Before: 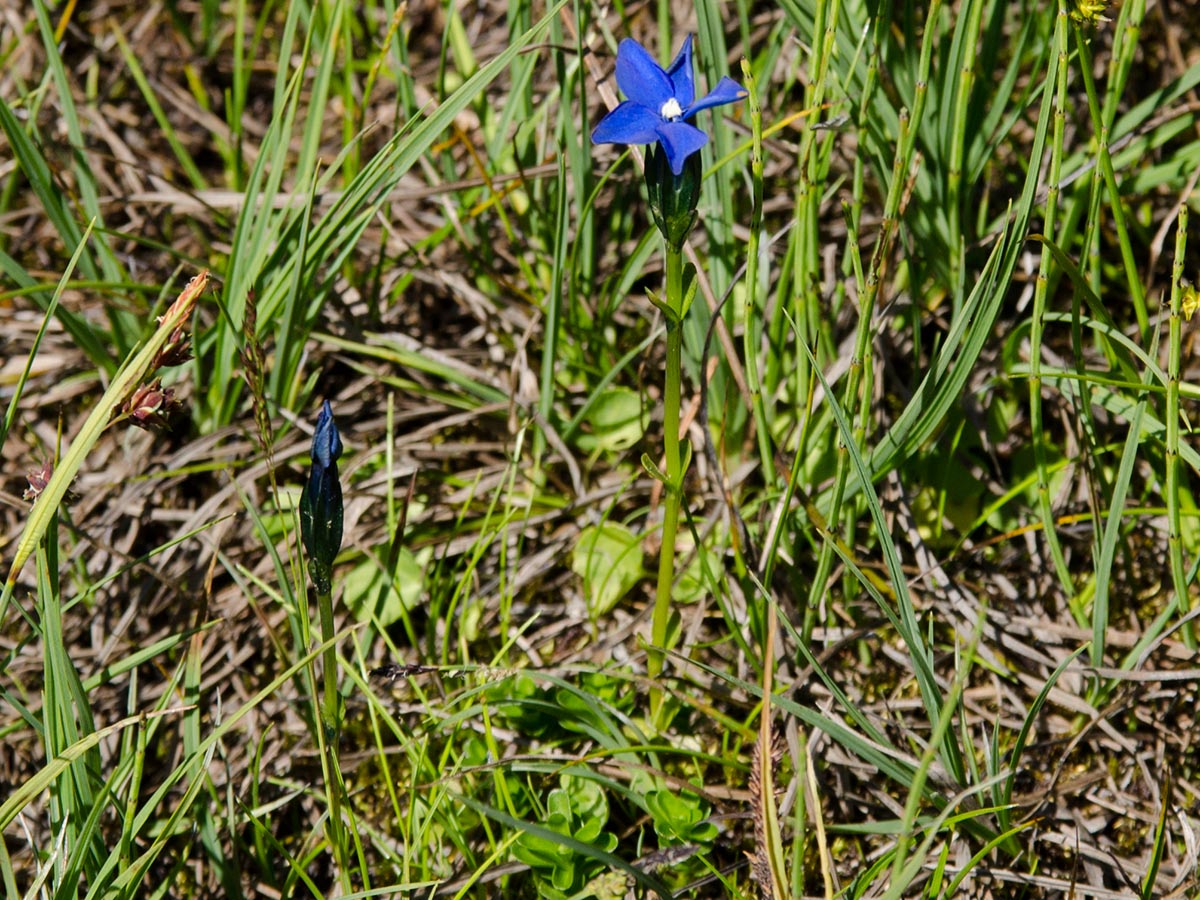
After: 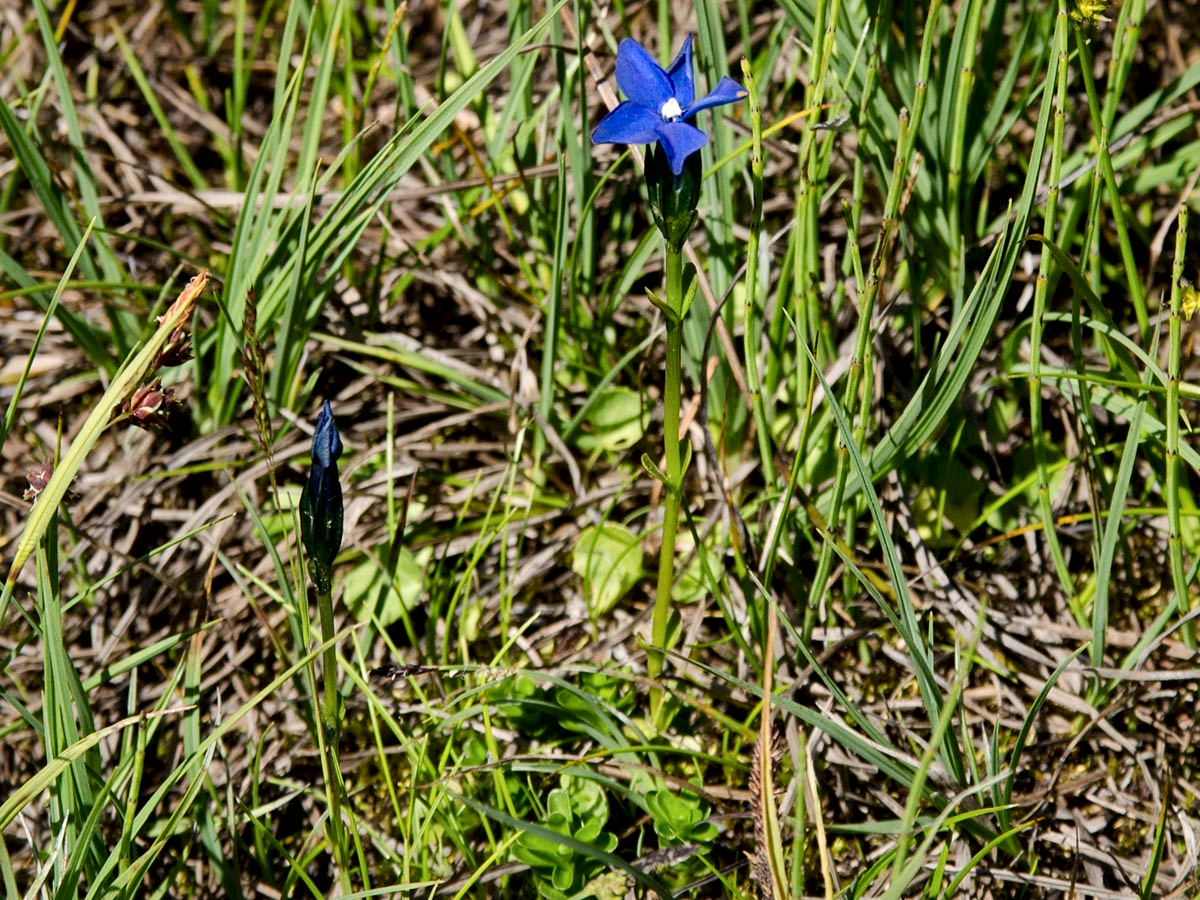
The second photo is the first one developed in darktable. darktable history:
local contrast: mode bilateral grid, contrast 20, coarseness 50, detail 173%, midtone range 0.2
